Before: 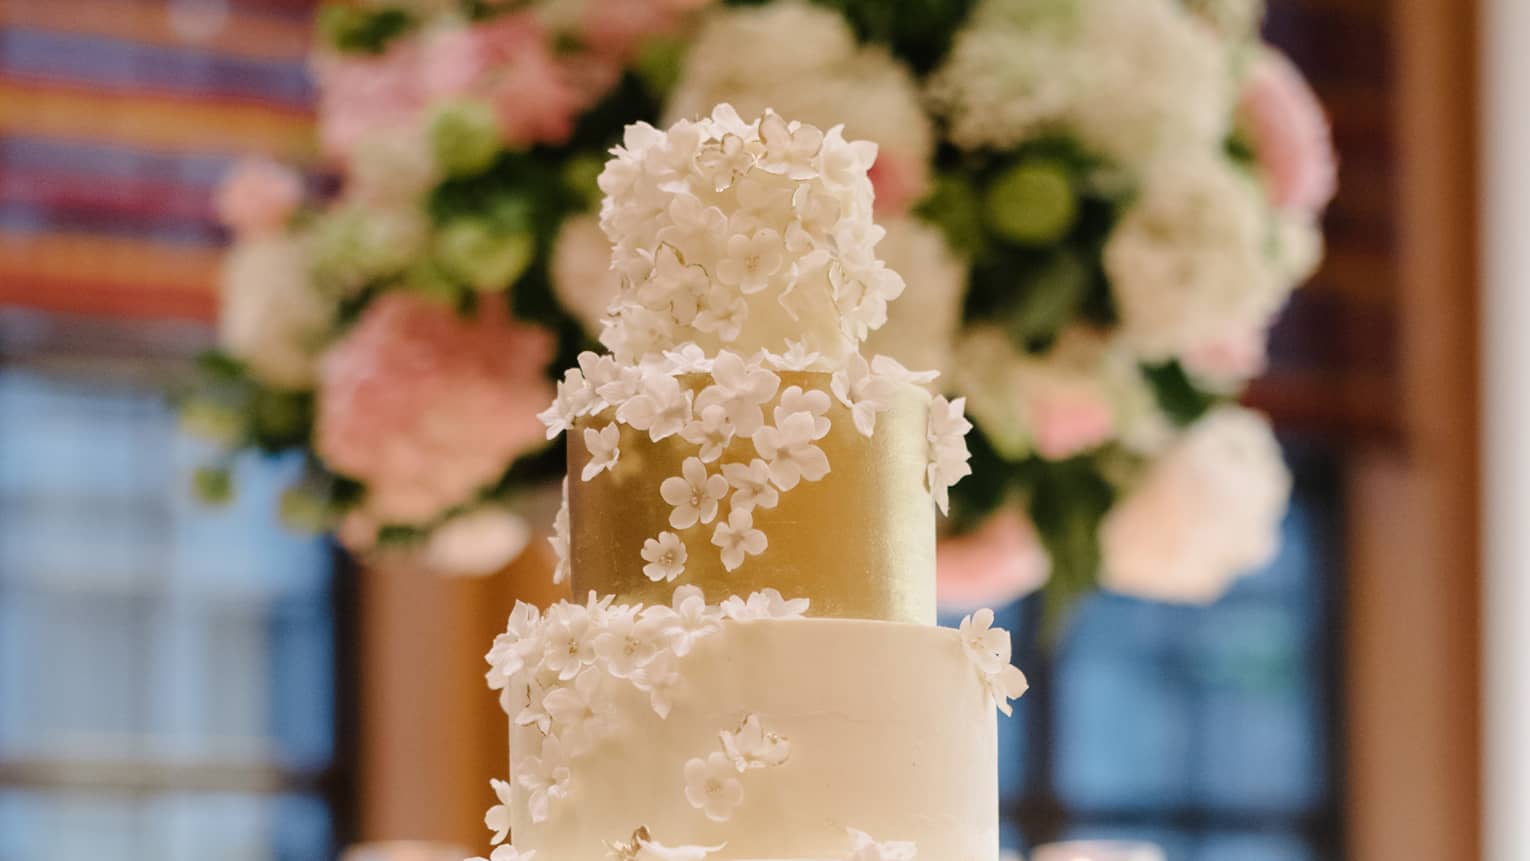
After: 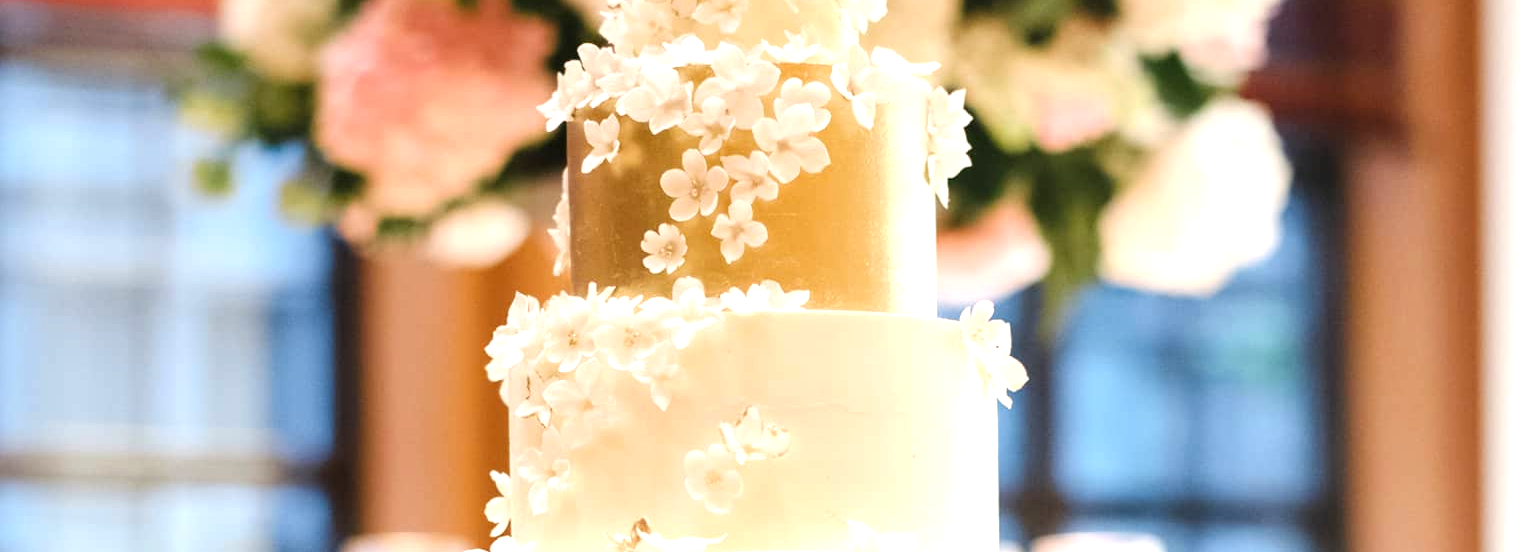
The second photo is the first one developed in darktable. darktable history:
exposure: black level correction 0, exposure 0.95 EV, compensate exposure bias true, compensate highlight preservation false
crop and rotate: top 35.877%
